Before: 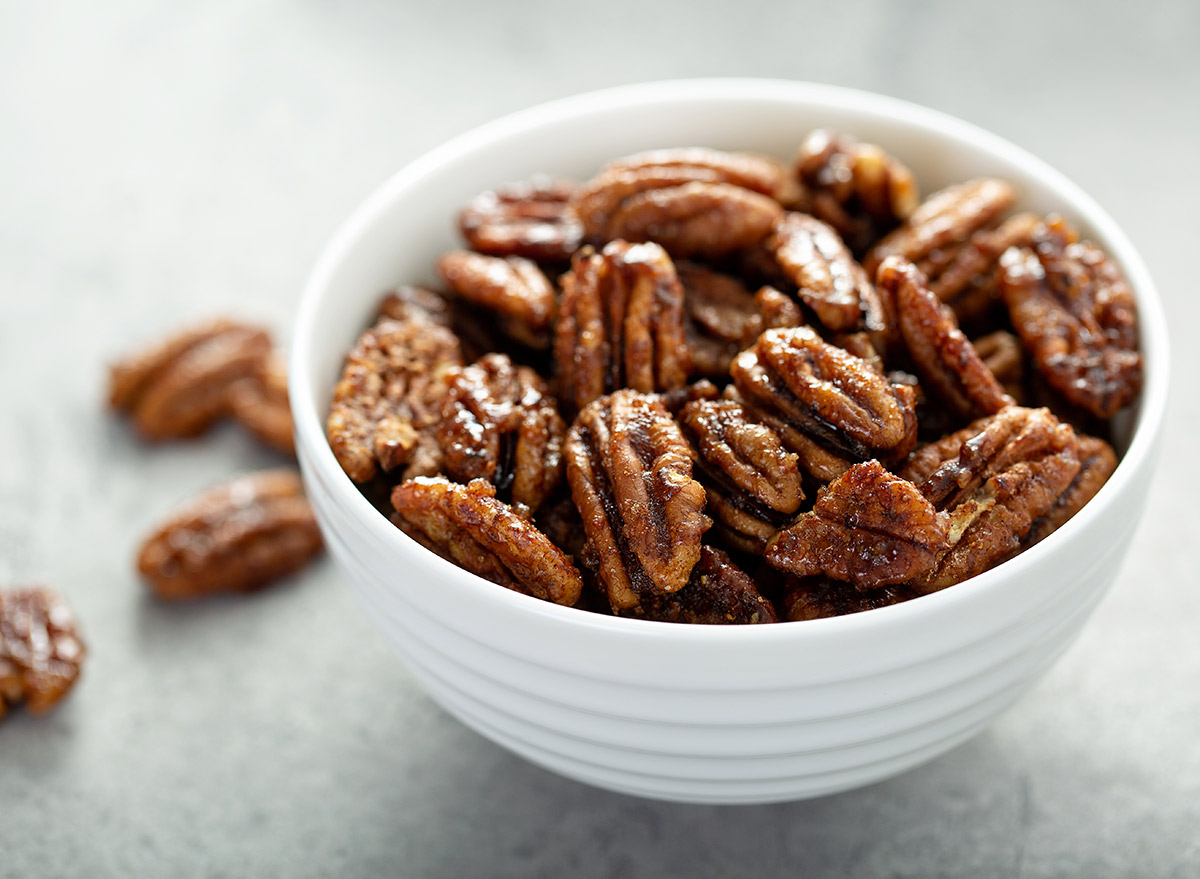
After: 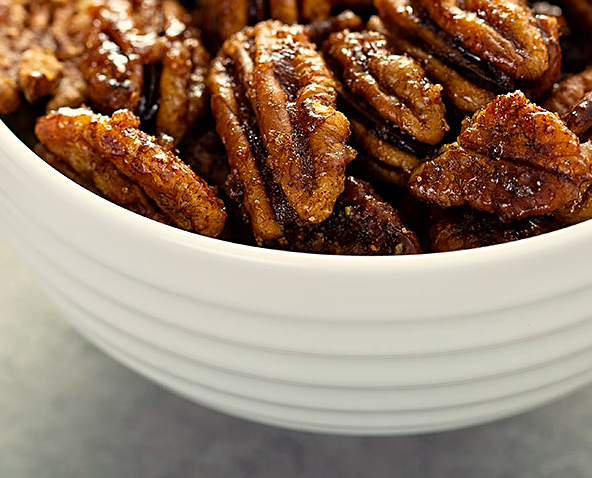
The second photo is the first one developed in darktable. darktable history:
color balance rgb: power › chroma 0.266%, power › hue 60.29°, highlights gain › chroma 3.104%, highlights gain › hue 77.21°, perceptual saturation grading › global saturation 13.381%, global vibrance 9.151%
sharpen: on, module defaults
crop: left 29.679%, top 42.088%, right 20.922%, bottom 3.495%
